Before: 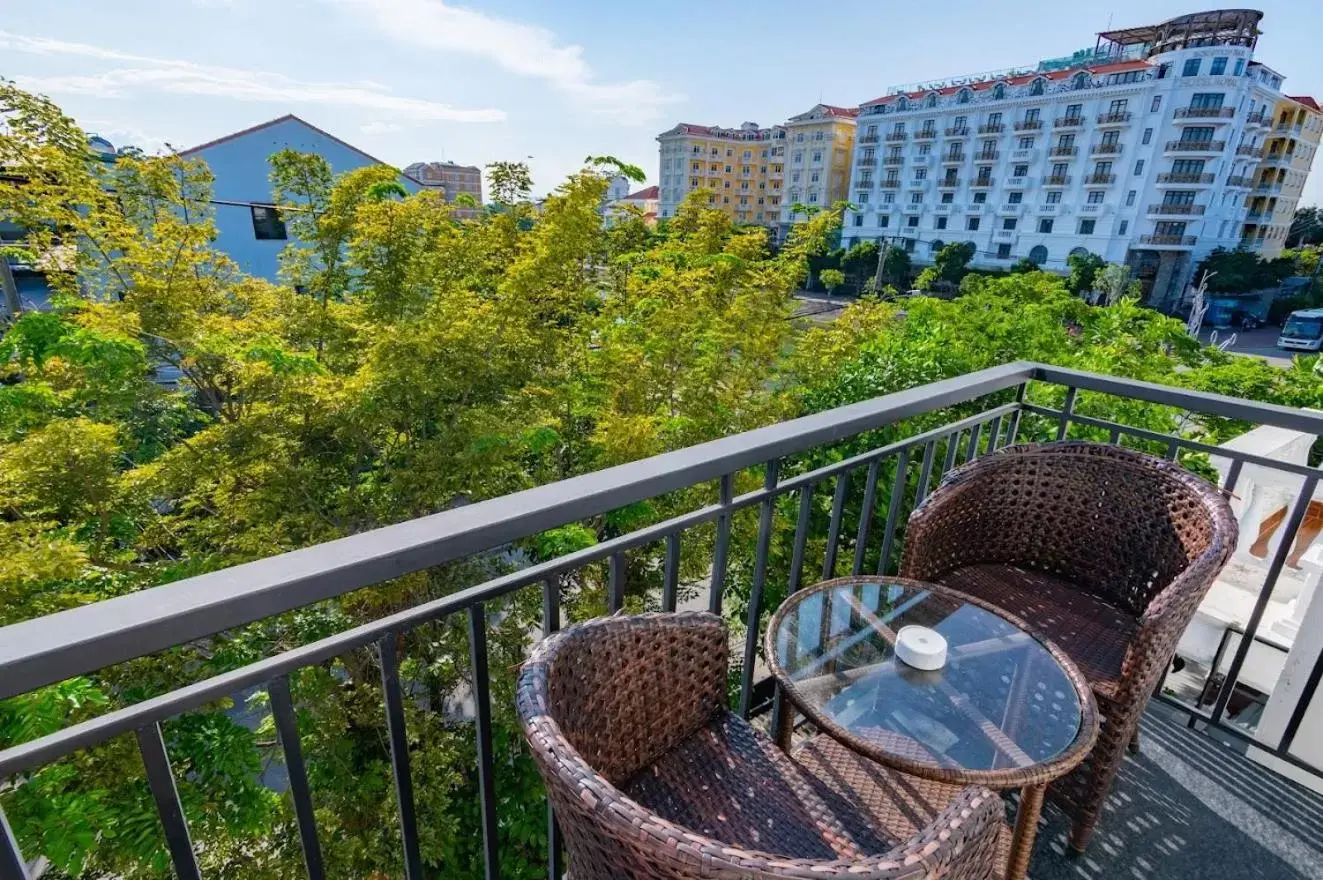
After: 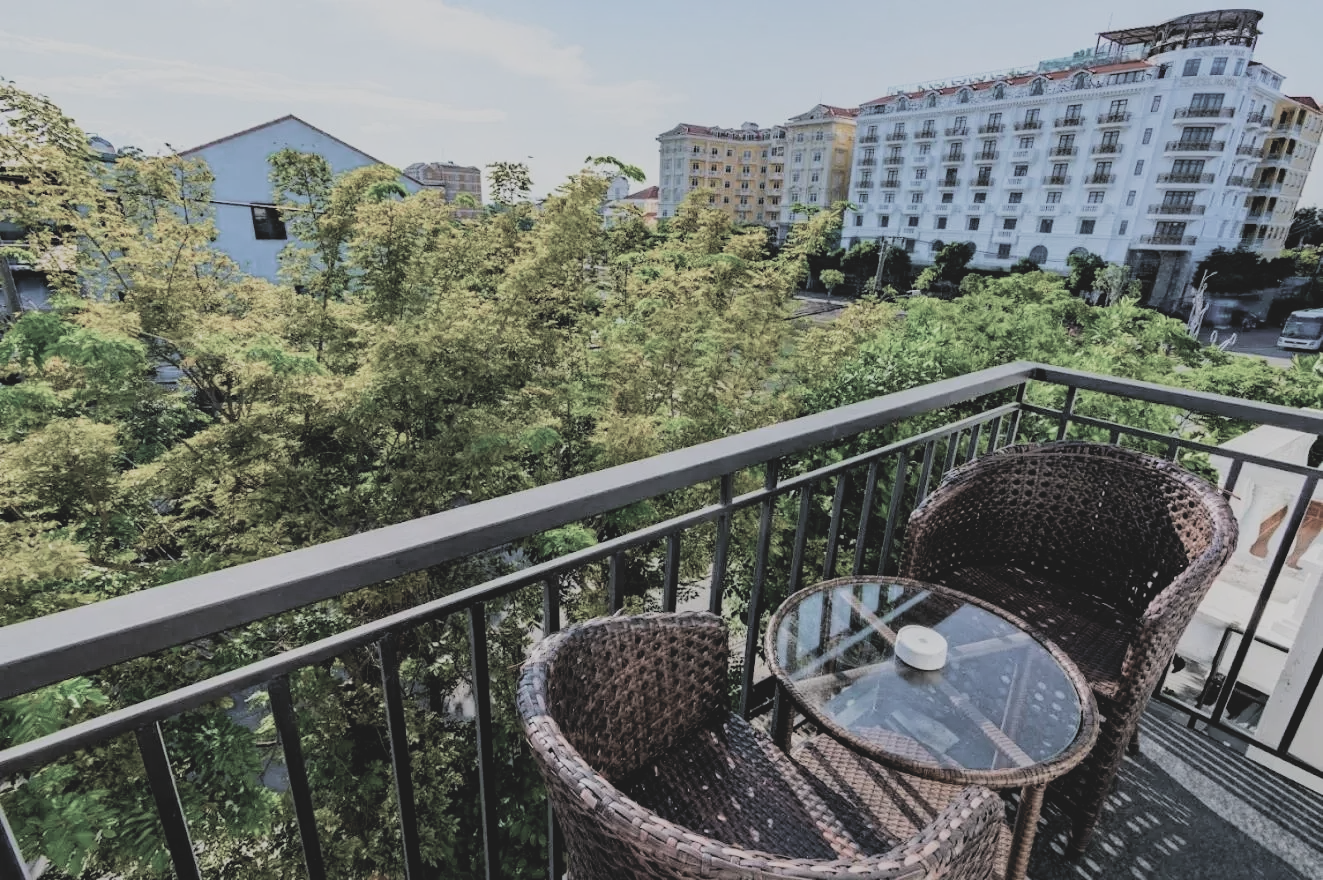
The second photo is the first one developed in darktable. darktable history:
haze removal: adaptive false
contrast brightness saturation: contrast -0.164, brightness 0.055, saturation -0.14
filmic rgb: black relative exposure -5.02 EV, white relative exposure 3.99 EV, hardness 2.89, contrast 1.384, highlights saturation mix -20%, color science v5 (2021), contrast in shadows safe, contrast in highlights safe
